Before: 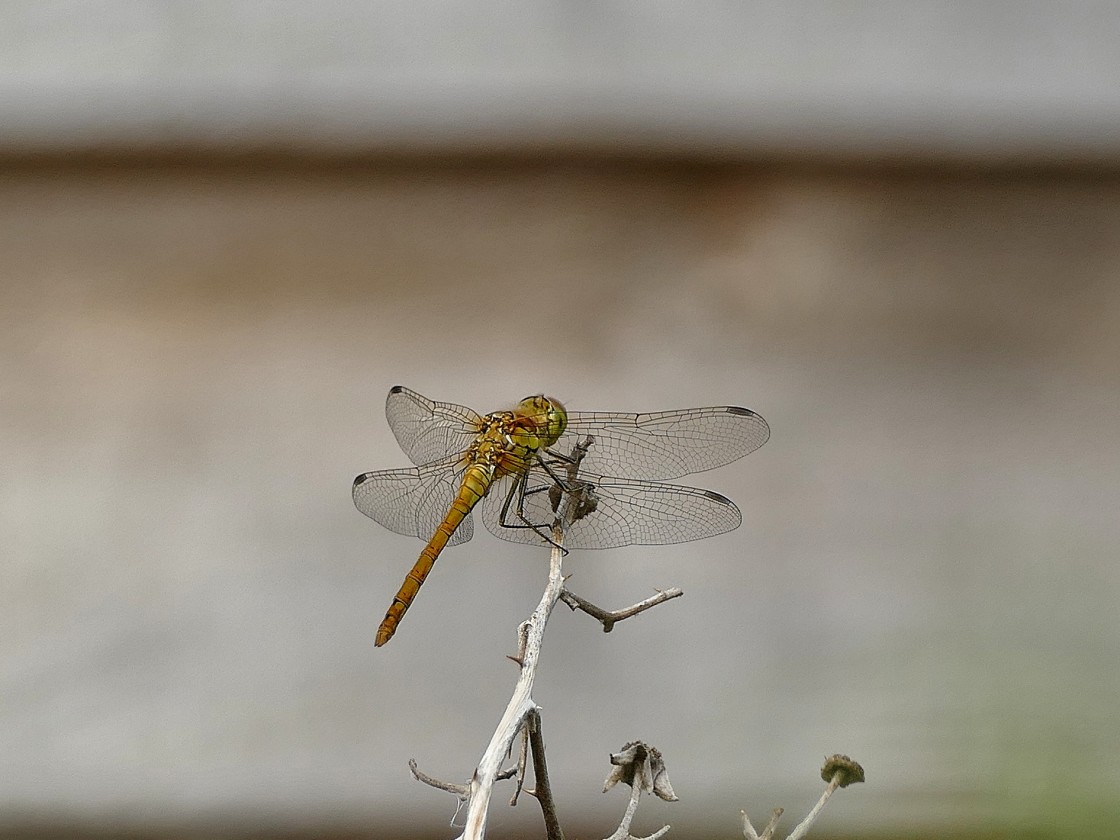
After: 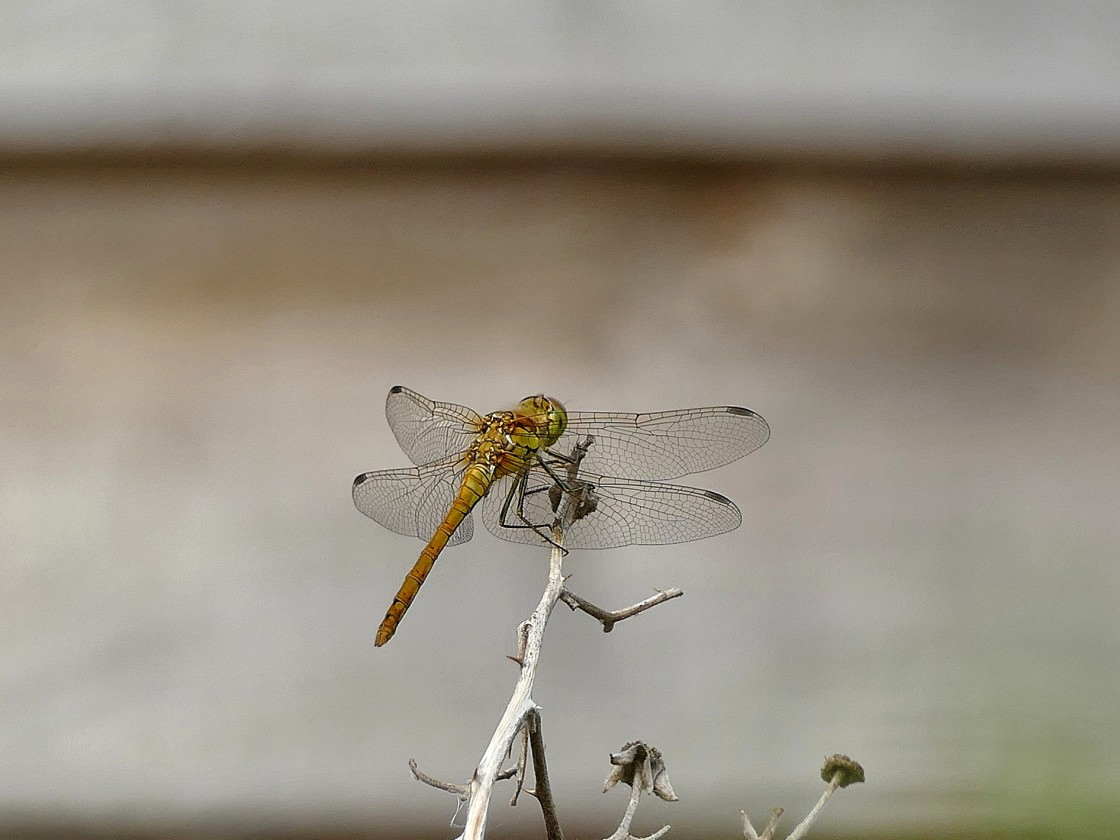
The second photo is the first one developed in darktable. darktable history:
exposure: exposure 0.129 EV, compensate highlight preservation false
